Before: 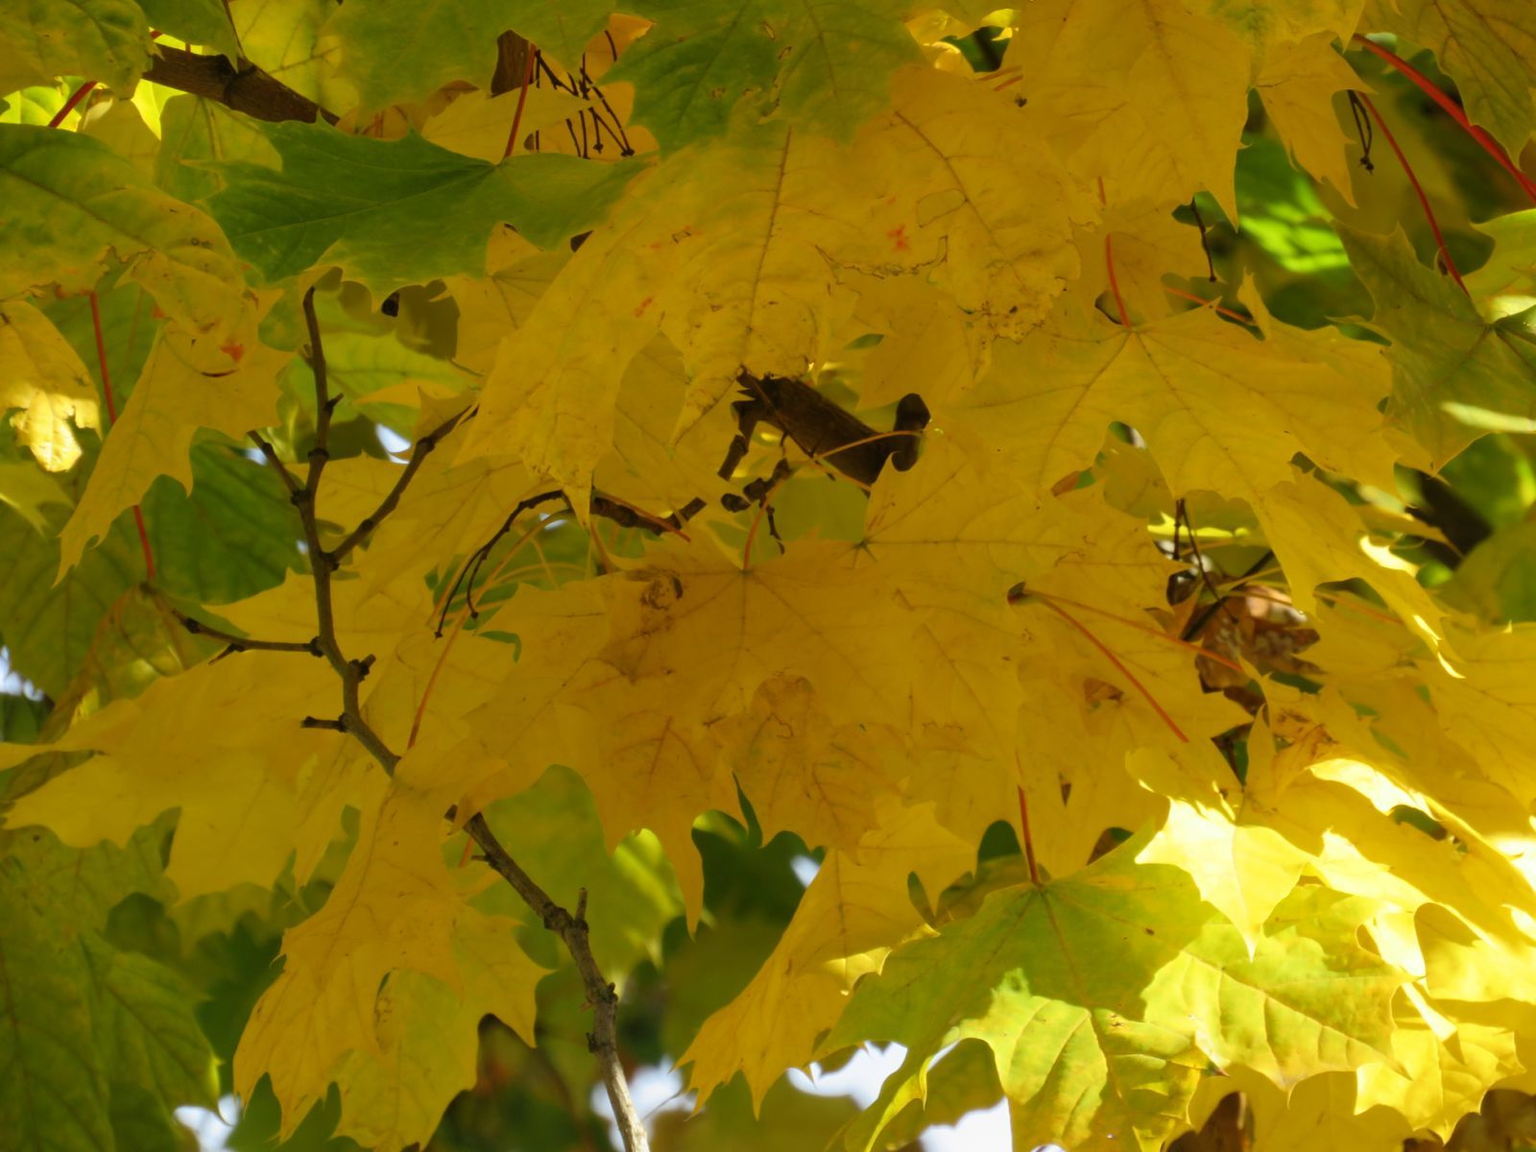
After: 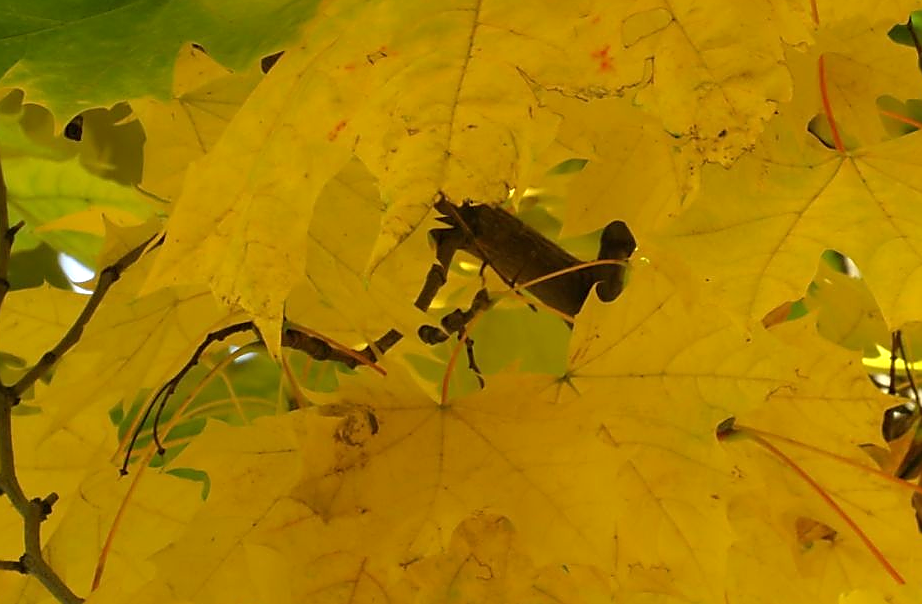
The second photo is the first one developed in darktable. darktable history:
exposure: black level correction 0.001, exposure 0.499 EV, compensate highlight preservation false
sharpen: radius 1.427, amount 1.24, threshold 0.764
crop: left 20.838%, top 15.801%, right 21.498%, bottom 33.796%
